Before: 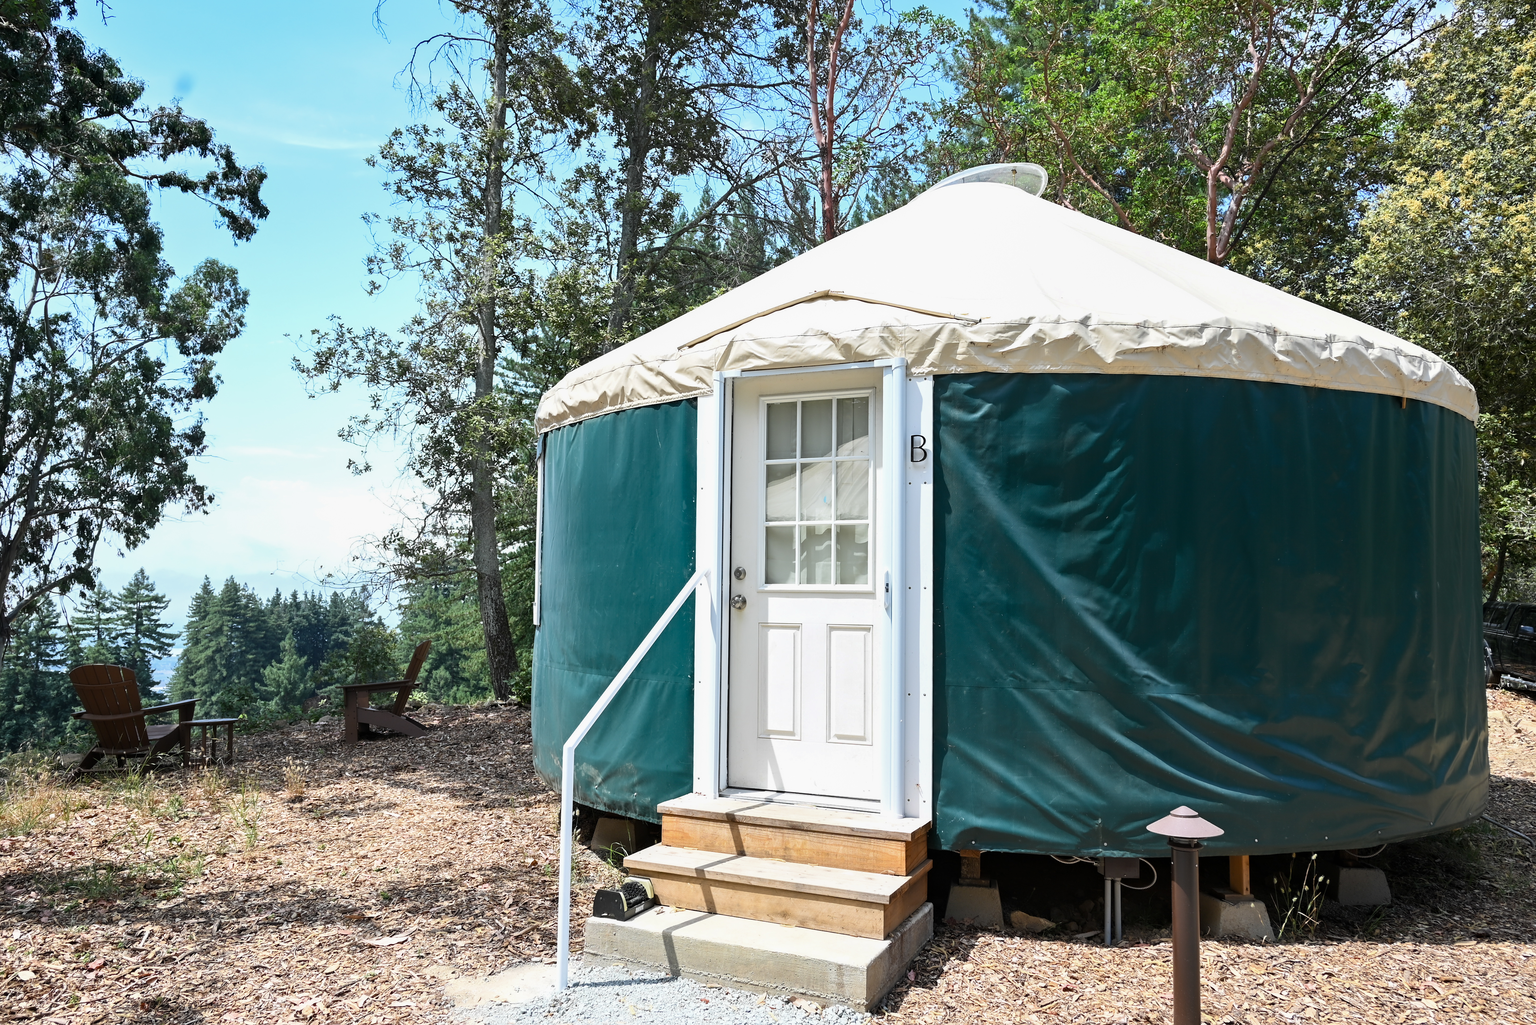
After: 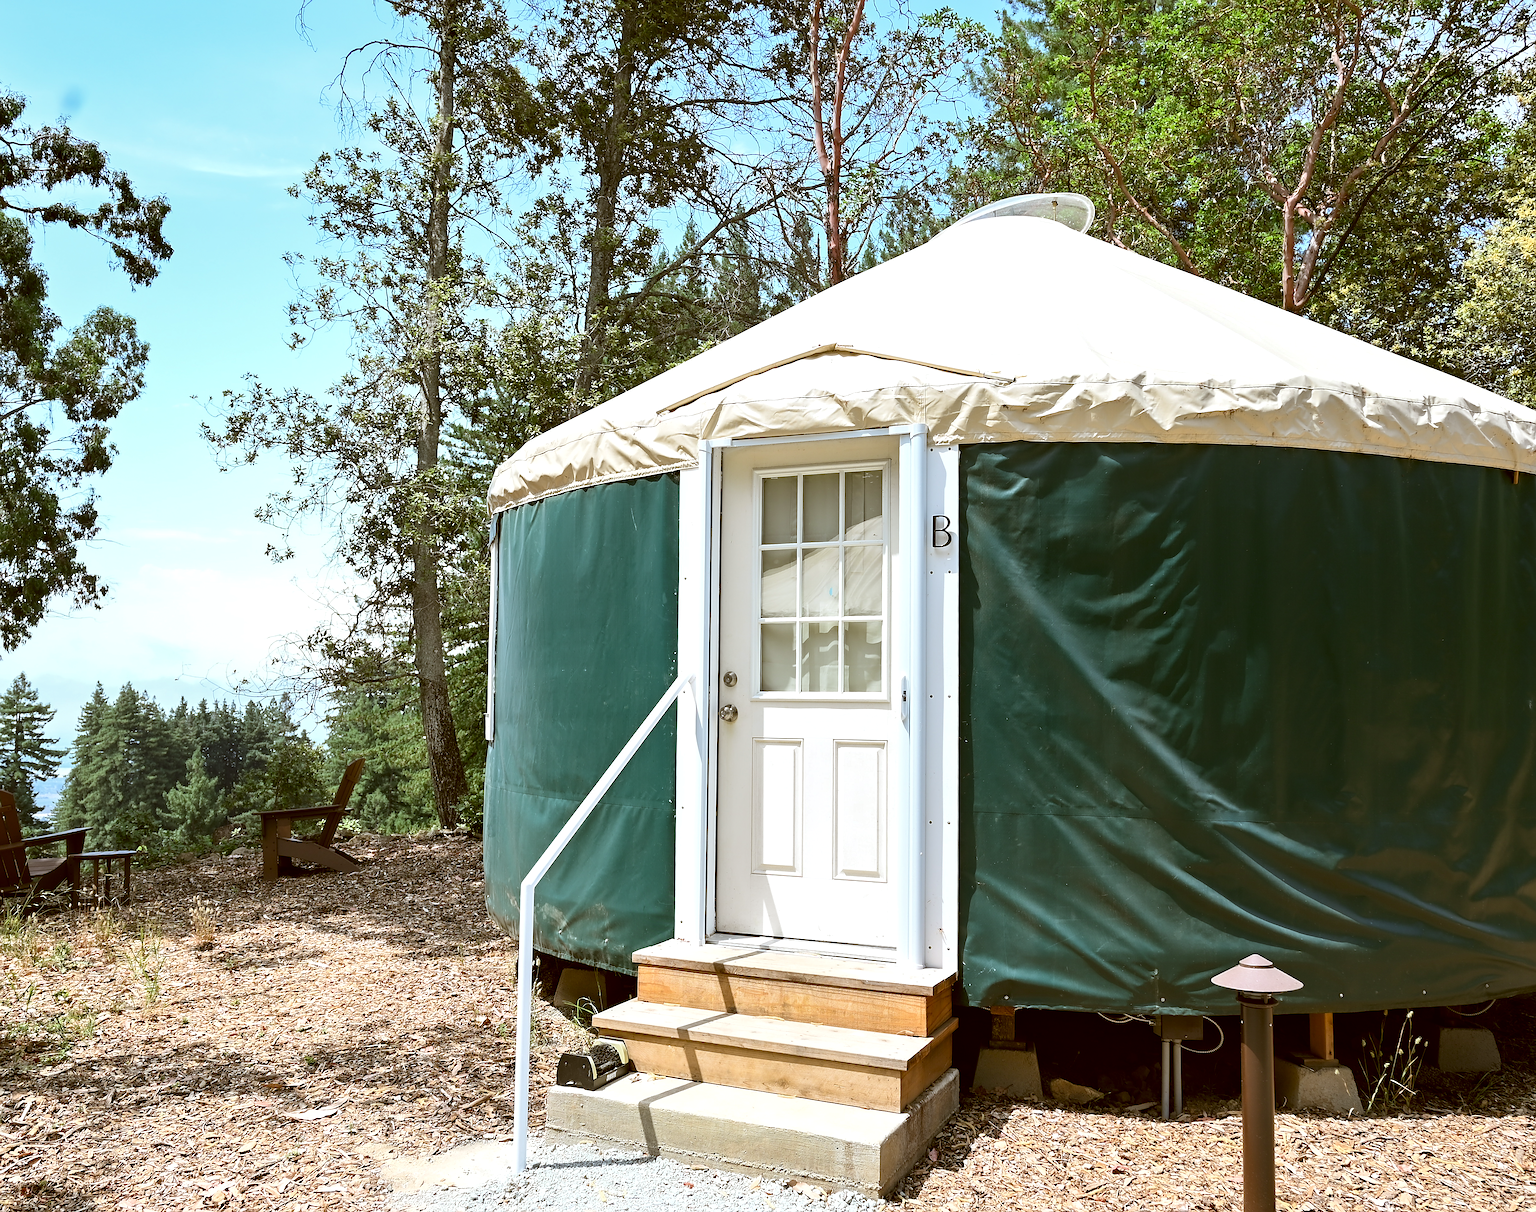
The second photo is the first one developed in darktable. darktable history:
exposure: black level correction 0.002, exposure 0.15 EV, compensate highlight preservation false
sharpen: on, module defaults
color correction: highlights a* -0.482, highlights b* 0.161, shadows a* 4.66, shadows b* 20.72
crop: left 8.026%, right 7.374%
